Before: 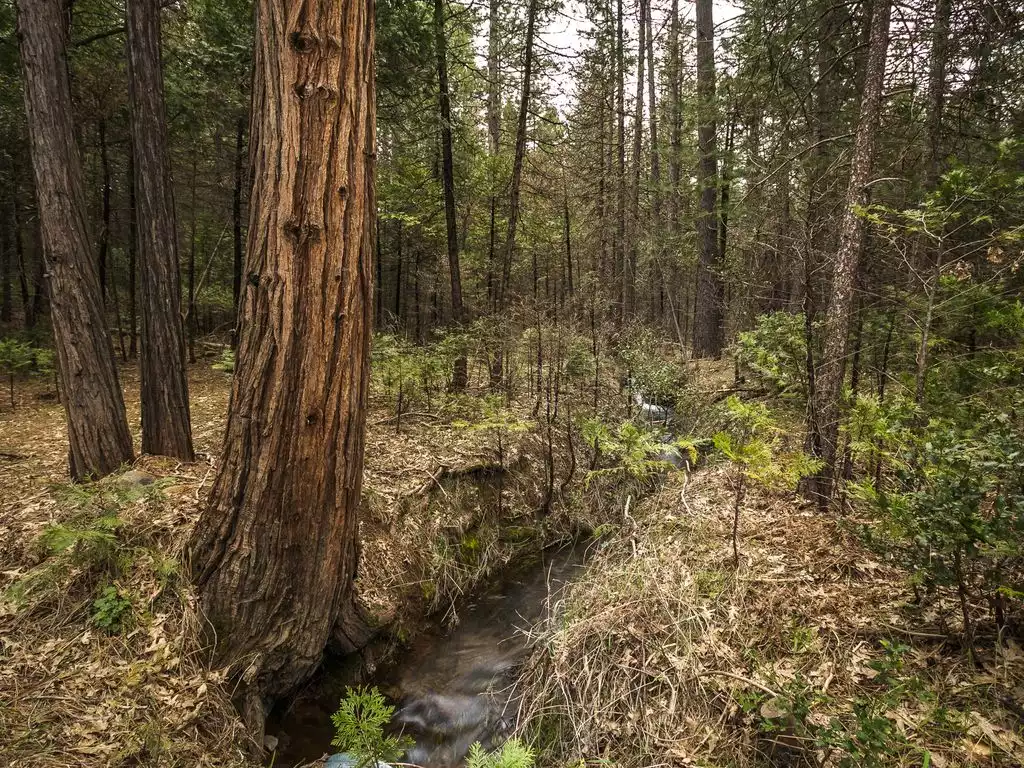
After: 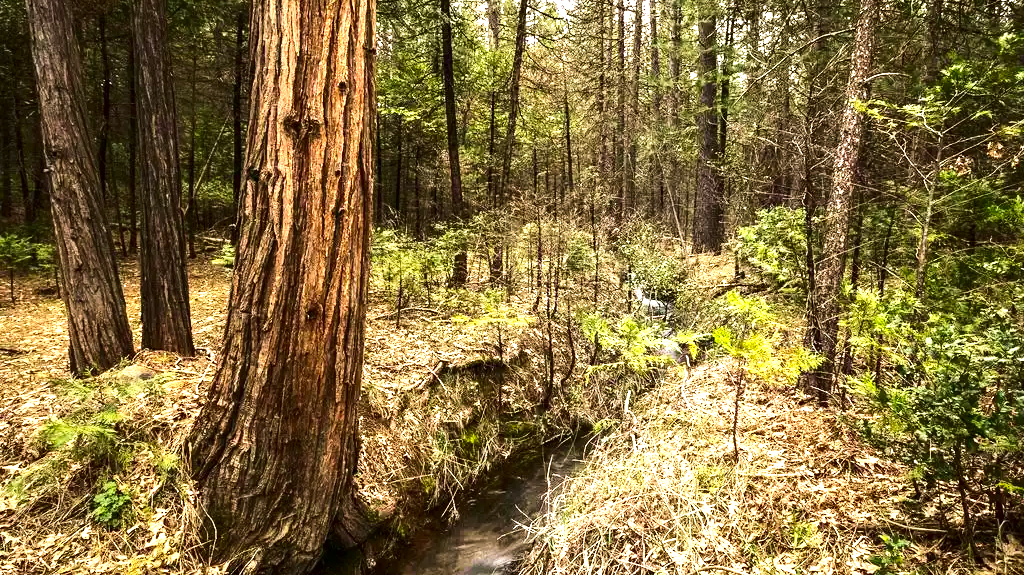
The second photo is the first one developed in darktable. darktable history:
tone equalizer: -8 EV -0.413 EV, -7 EV -0.418 EV, -6 EV -0.298 EV, -5 EV -0.224 EV, -3 EV 0.25 EV, -2 EV 0.327 EV, -1 EV 0.397 EV, +0 EV 0.416 EV, smoothing diameter 2.07%, edges refinement/feathering 17.74, mask exposure compensation -1.57 EV, filter diffusion 5
crop: top 13.75%, bottom 11.334%
exposure: black level correction 0, exposure 1.2 EV, compensate highlight preservation false
velvia: strength 21.94%
contrast brightness saturation: contrast 0.186, brightness -0.113, saturation 0.211
